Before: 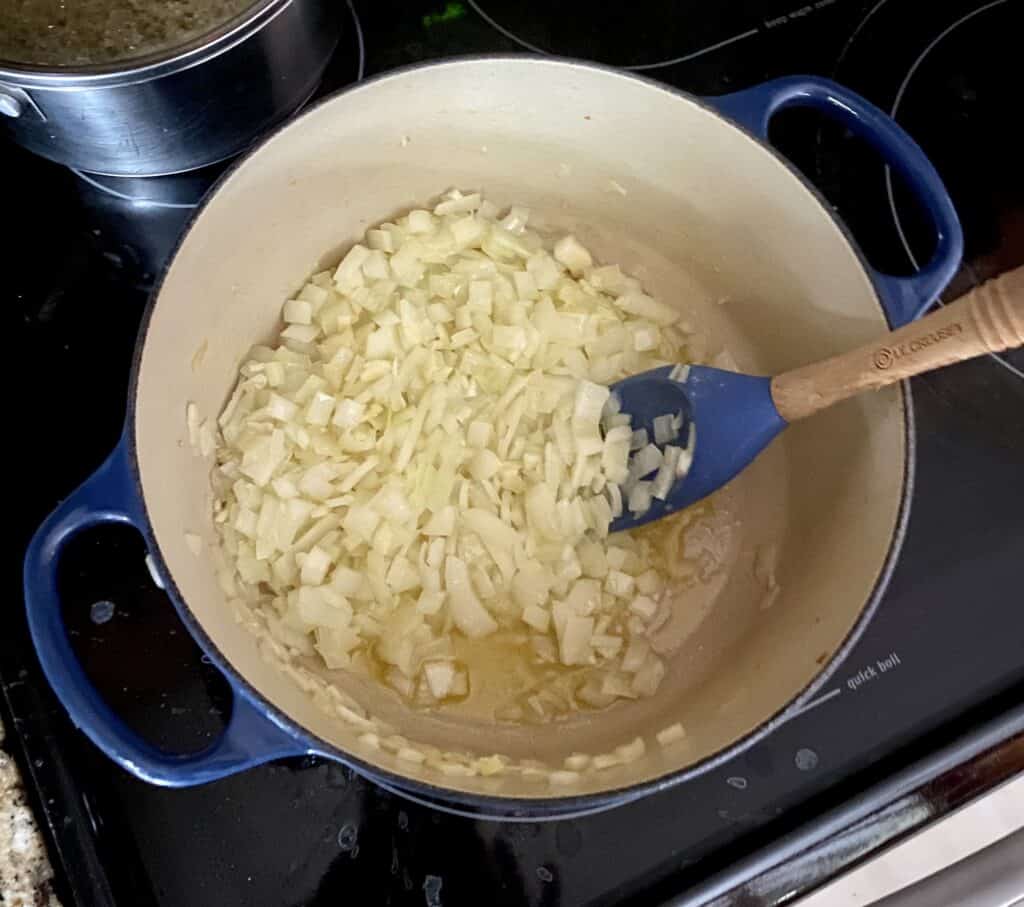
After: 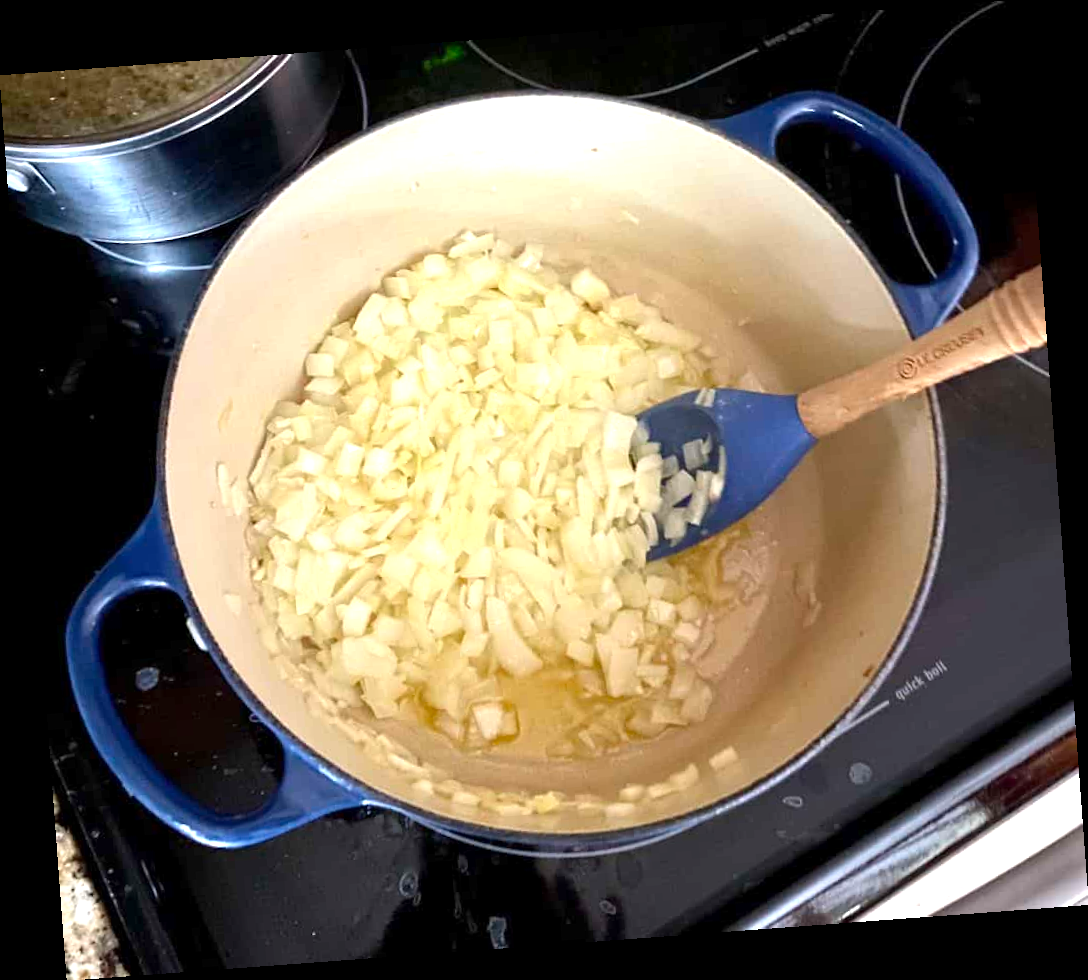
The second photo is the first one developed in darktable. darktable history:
exposure: exposure 0.74 EV, compensate highlight preservation false
rotate and perspective: rotation -4.25°, automatic cropping off
